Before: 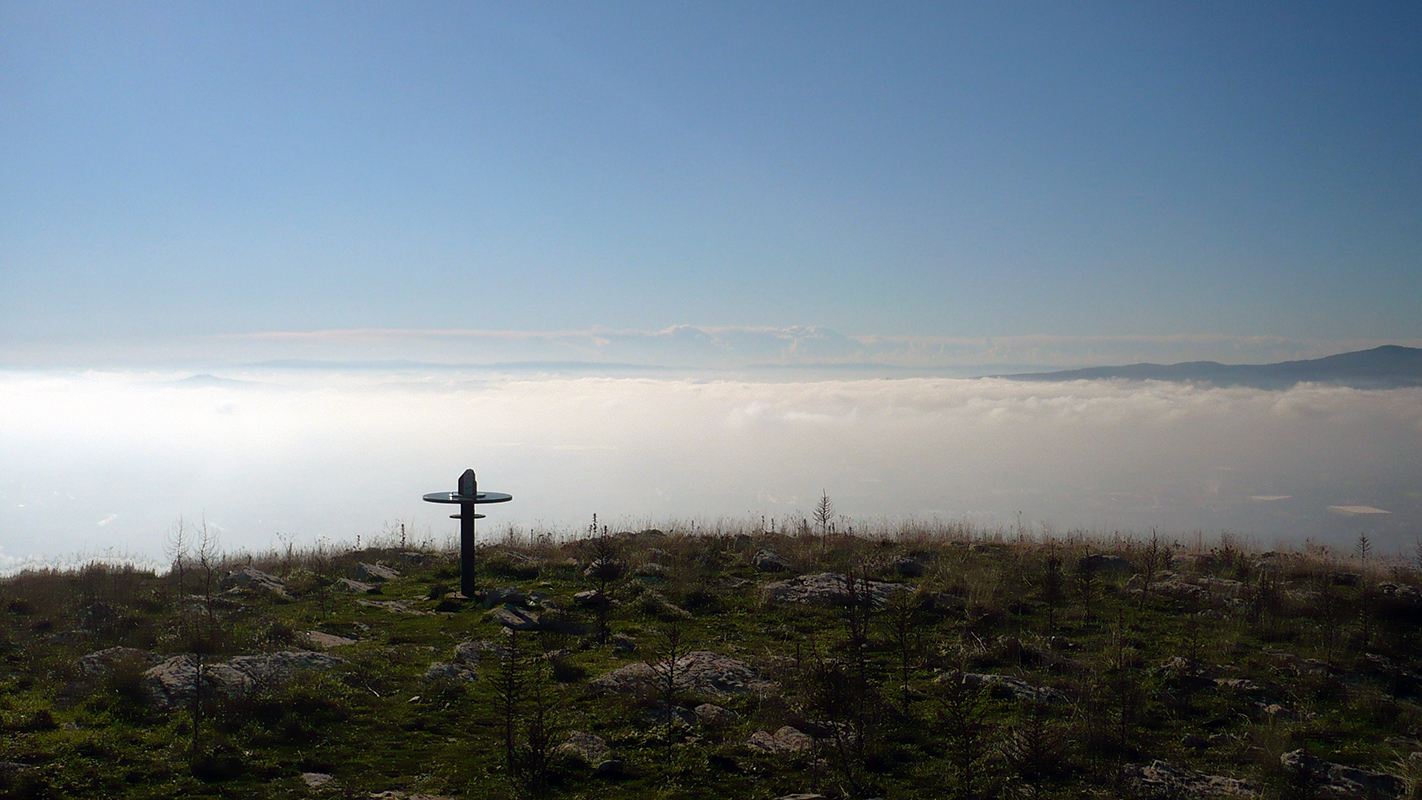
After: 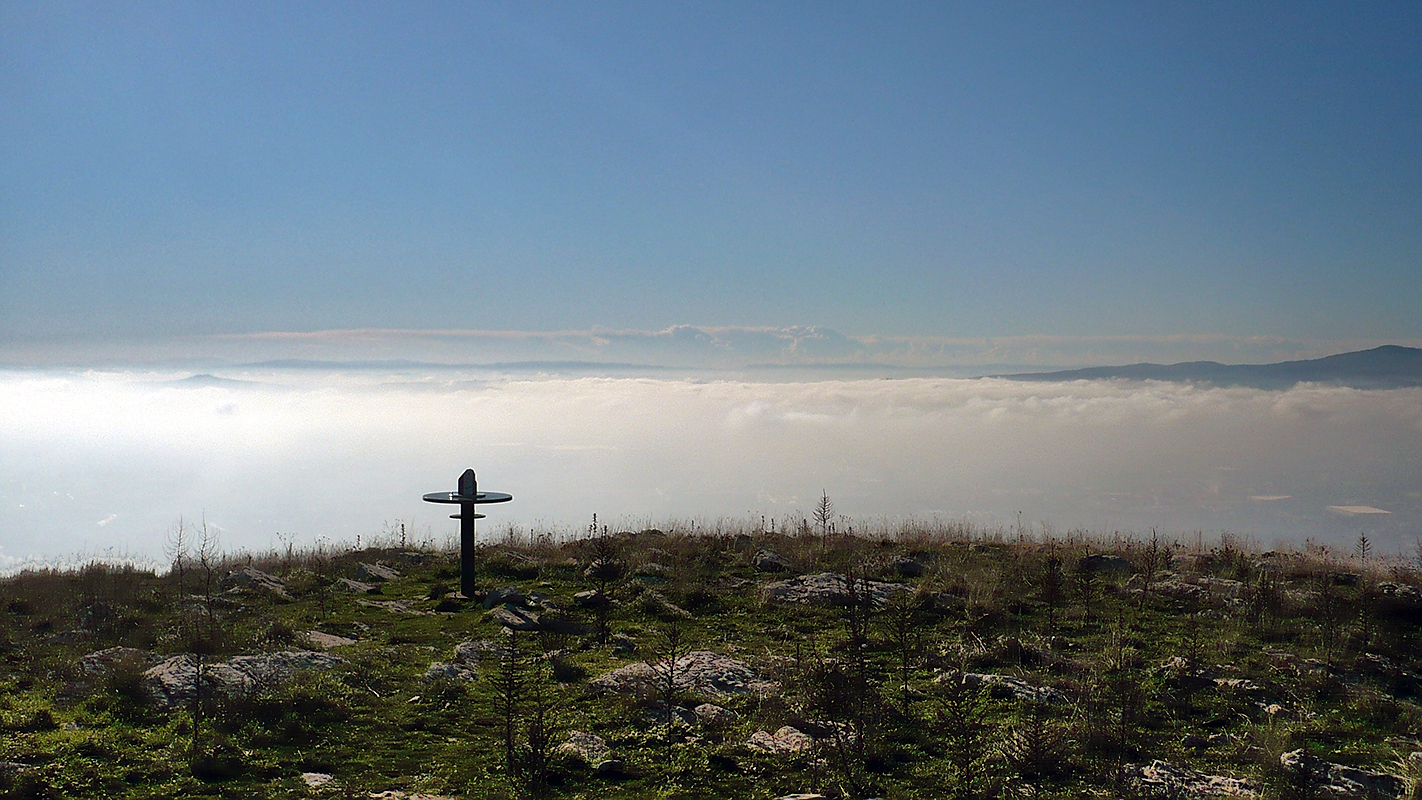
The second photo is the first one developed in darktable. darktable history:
color correction: saturation 0.98
sharpen: radius 0.969, amount 0.604
haze removal: strength 0.12, distance 0.25, compatibility mode true, adaptive false
shadows and highlights: shadows 60, highlights -60.23, soften with gaussian
